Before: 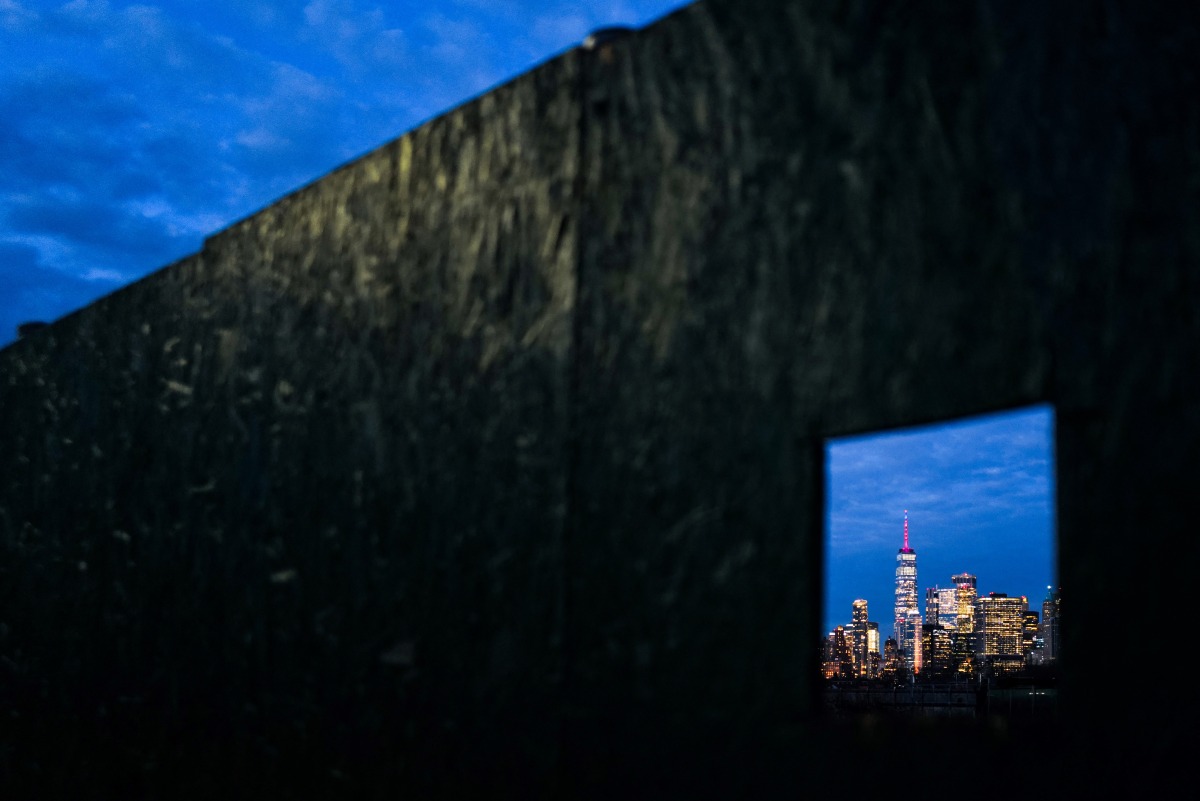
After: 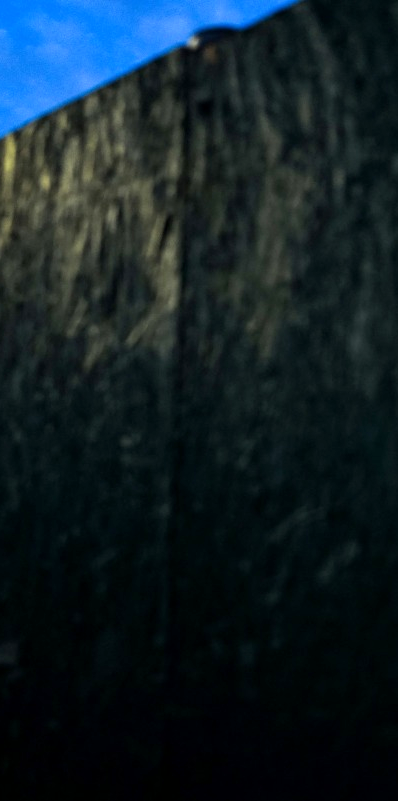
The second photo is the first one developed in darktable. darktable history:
exposure: black level correction 0.001, exposure 0.498 EV, compensate exposure bias true, compensate highlight preservation false
crop: left 33.079%, right 33.738%
